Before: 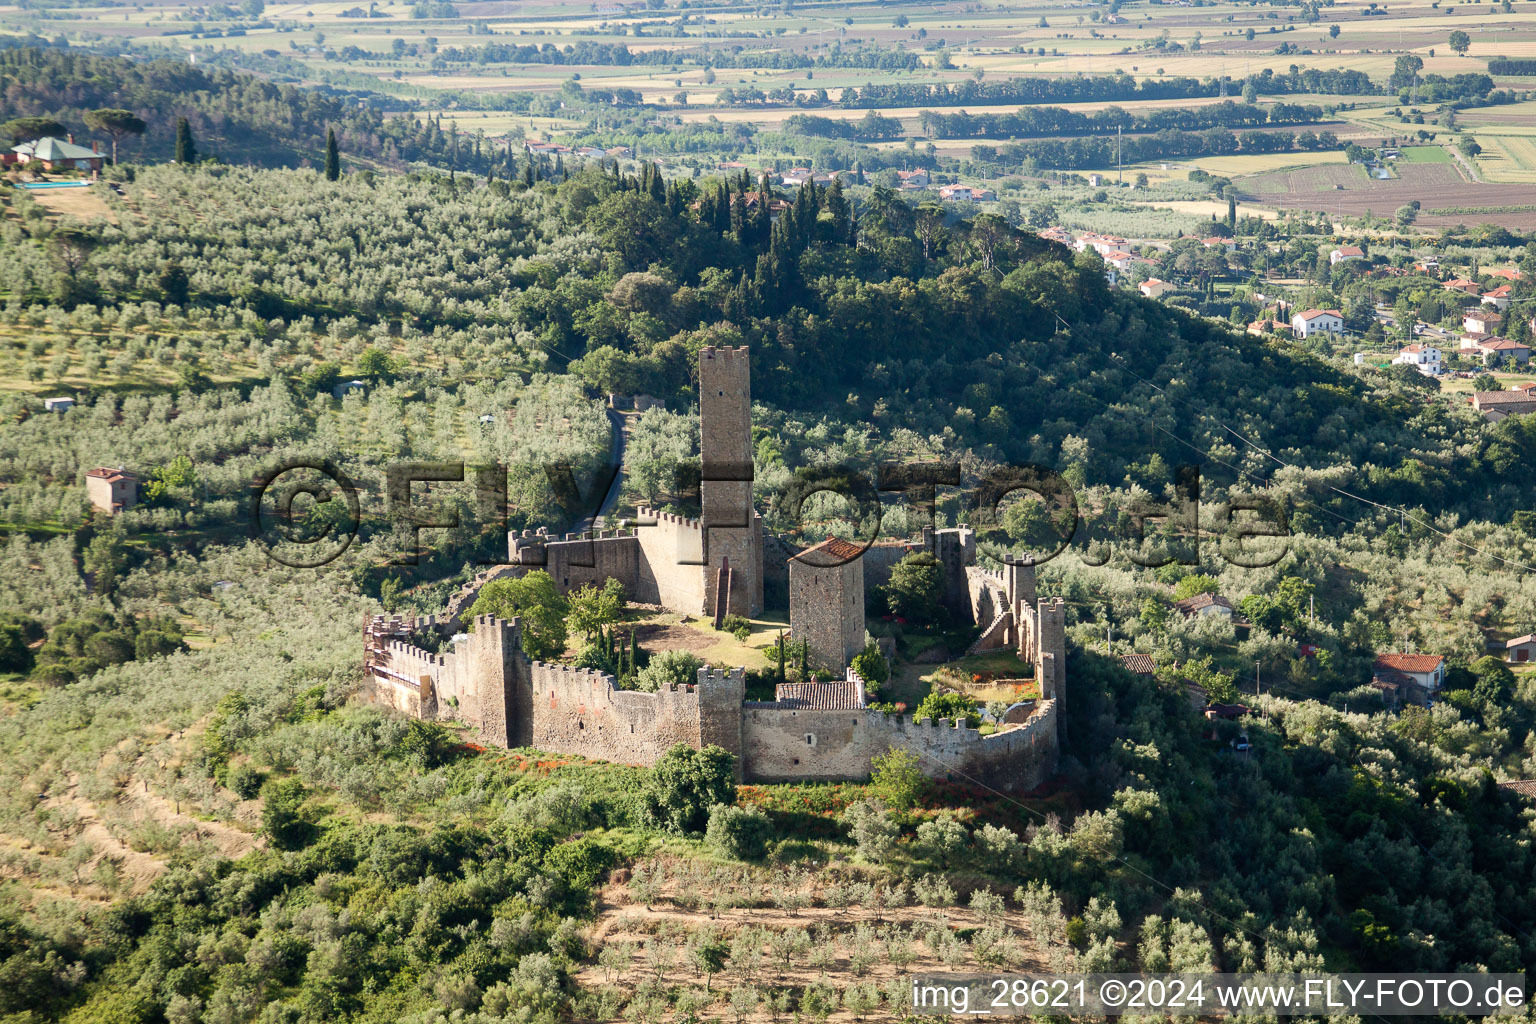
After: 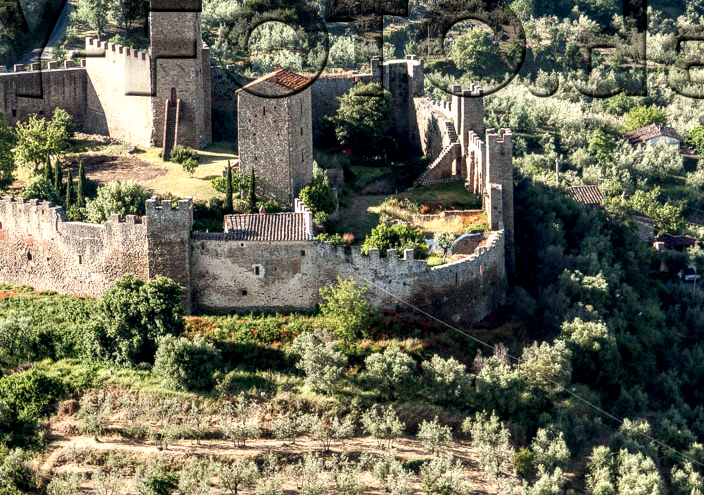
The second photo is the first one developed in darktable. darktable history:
crop: left 35.976%, top 45.819%, right 18.162%, bottom 5.807%
local contrast: highlights 79%, shadows 56%, detail 175%, midtone range 0.428
